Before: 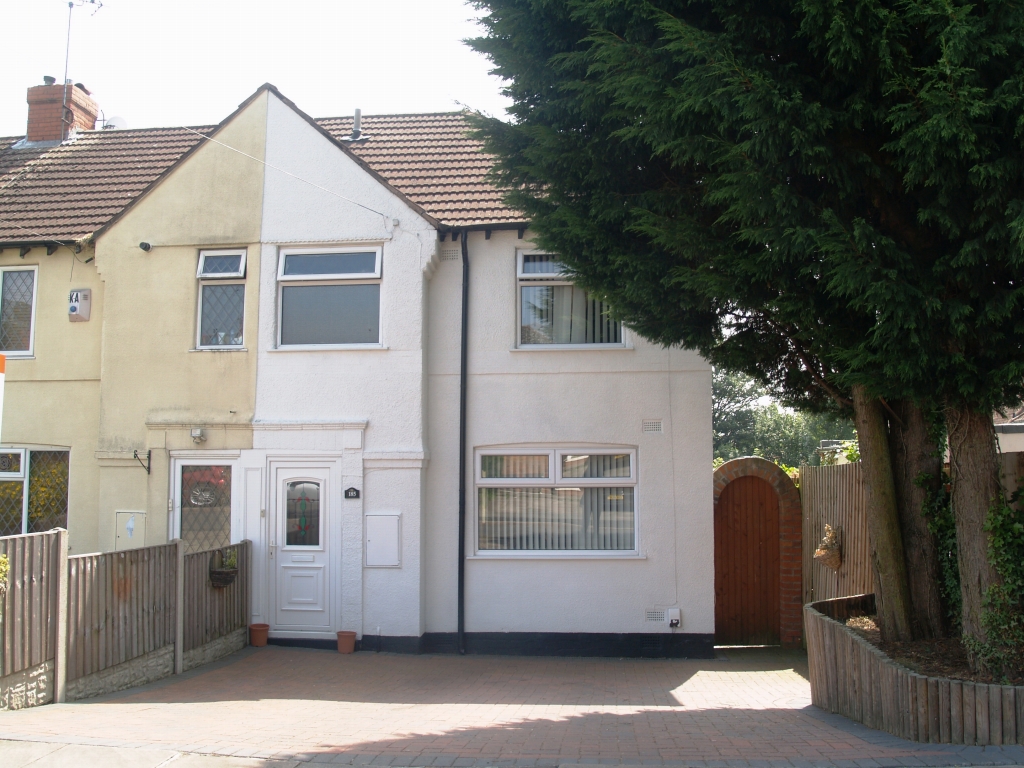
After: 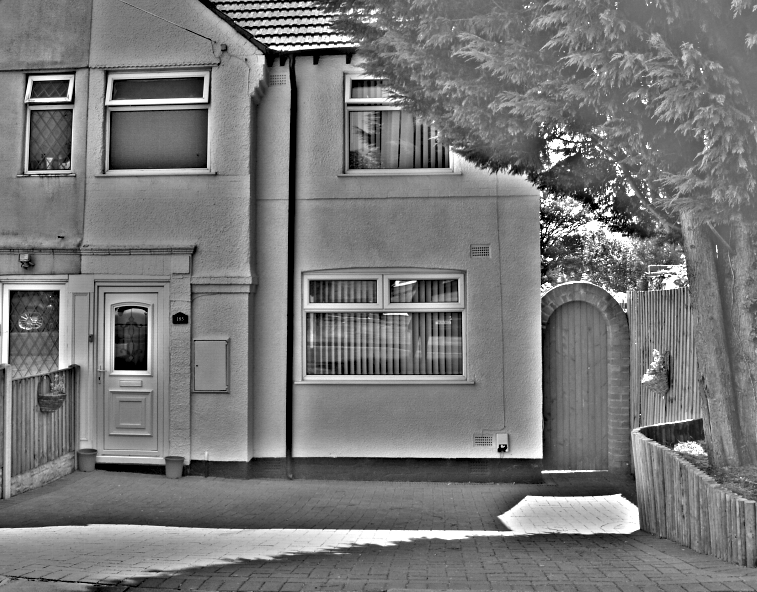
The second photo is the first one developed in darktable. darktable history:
highpass: on, module defaults
haze removal: strength 0.29, distance 0.25, compatibility mode true, adaptive false
crop: left 16.871%, top 22.857%, right 9.116%
